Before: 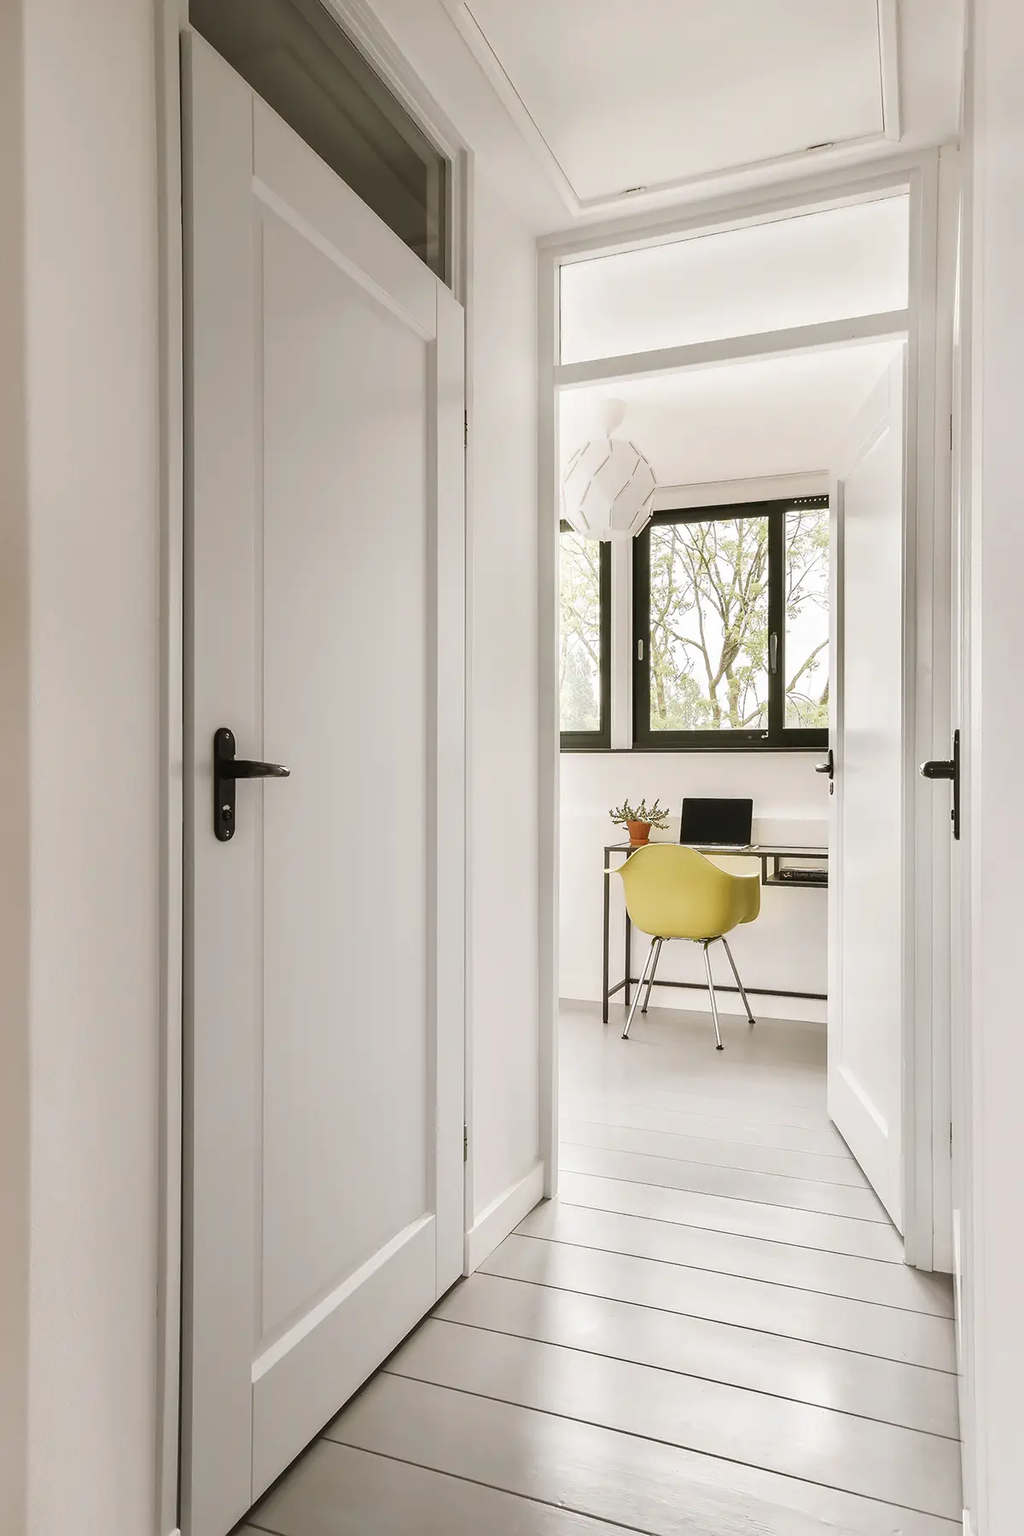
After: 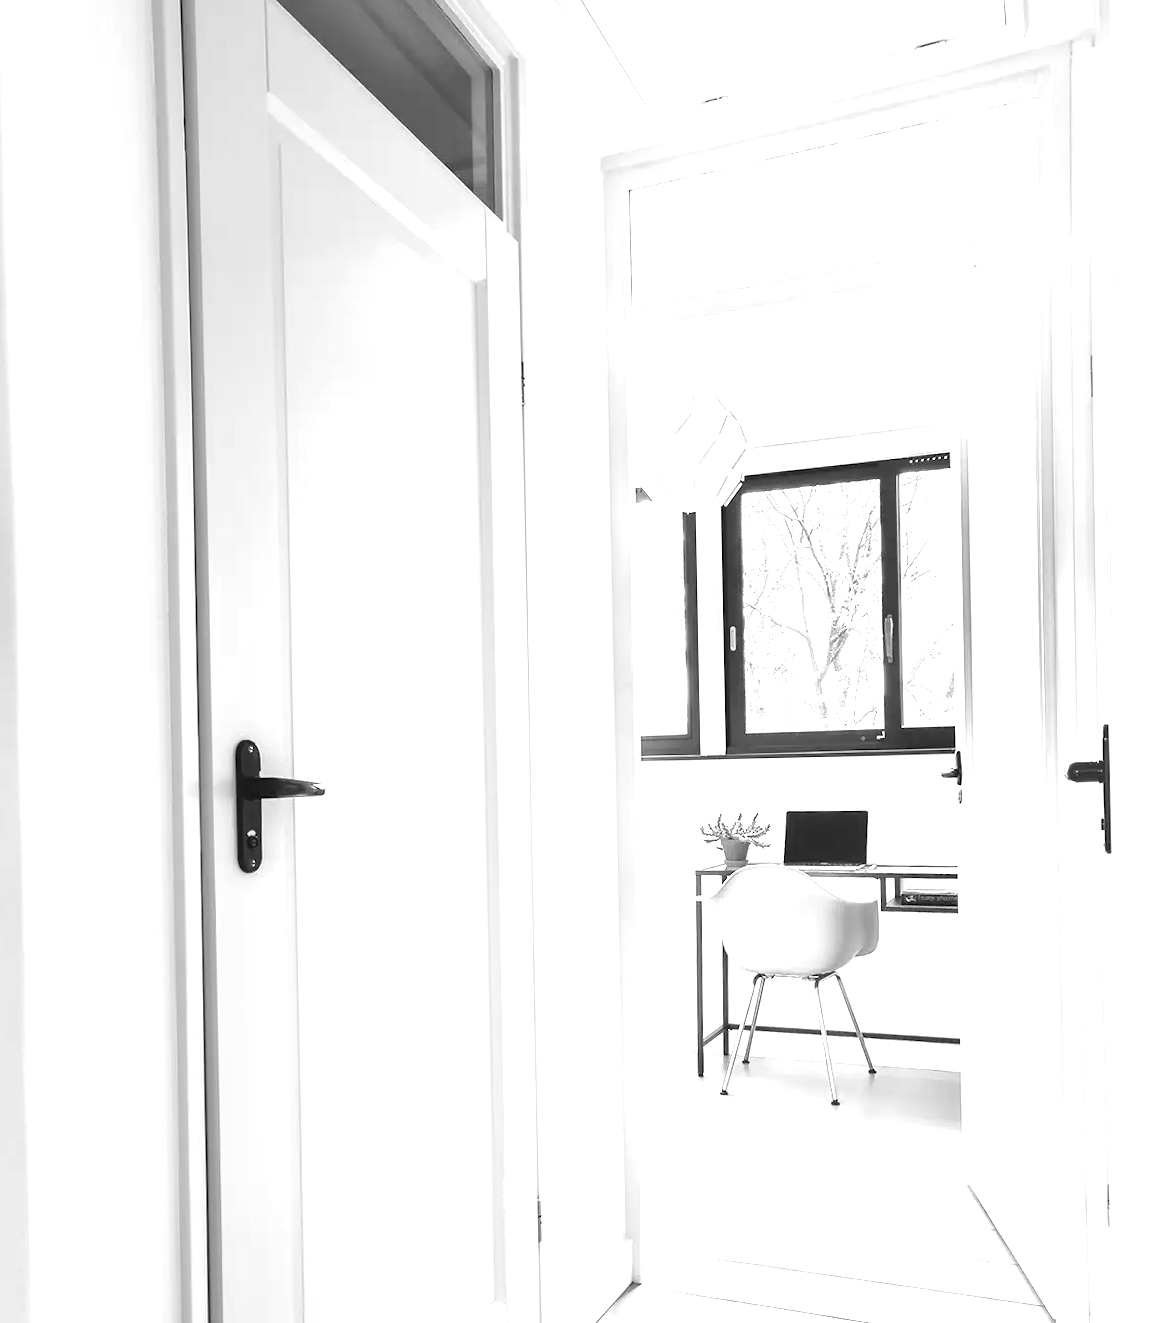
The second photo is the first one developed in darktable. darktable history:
crop: left 2.737%, top 7.287%, right 3.421%, bottom 20.179%
monochrome: on, module defaults
white balance: red 0.871, blue 1.249
exposure: exposure 1.25 EV, compensate exposure bias true, compensate highlight preservation false
rotate and perspective: rotation -1.17°, automatic cropping off
